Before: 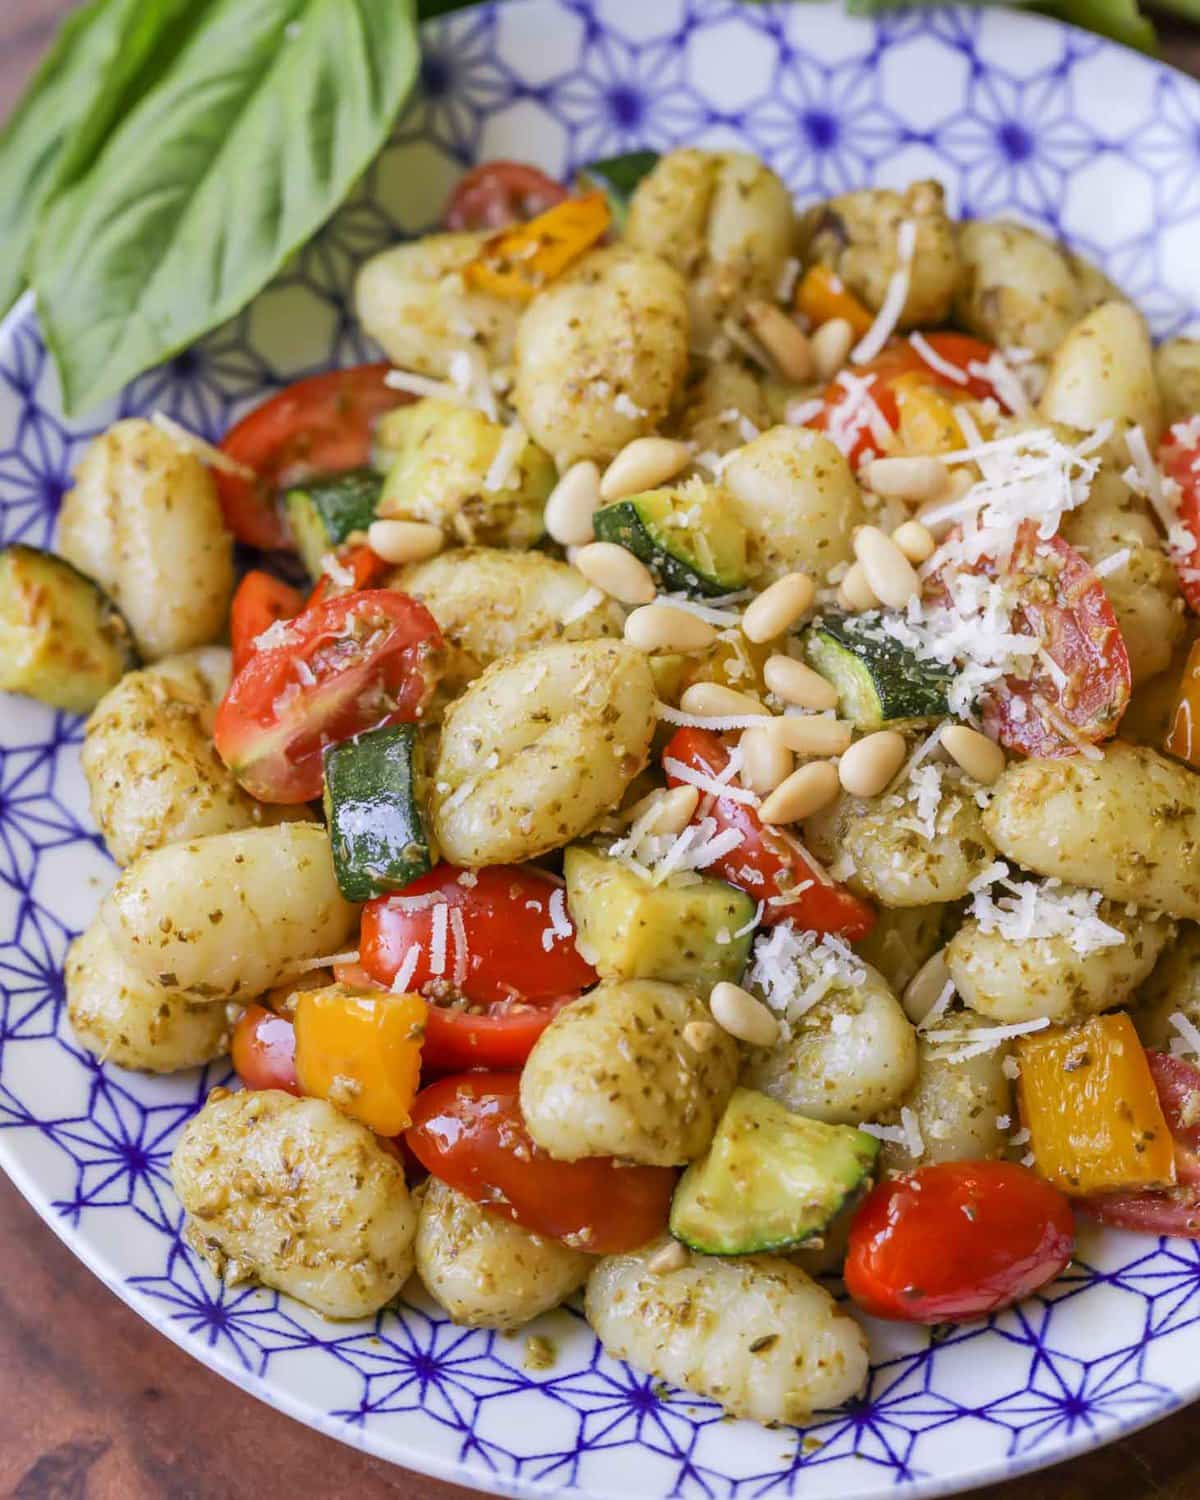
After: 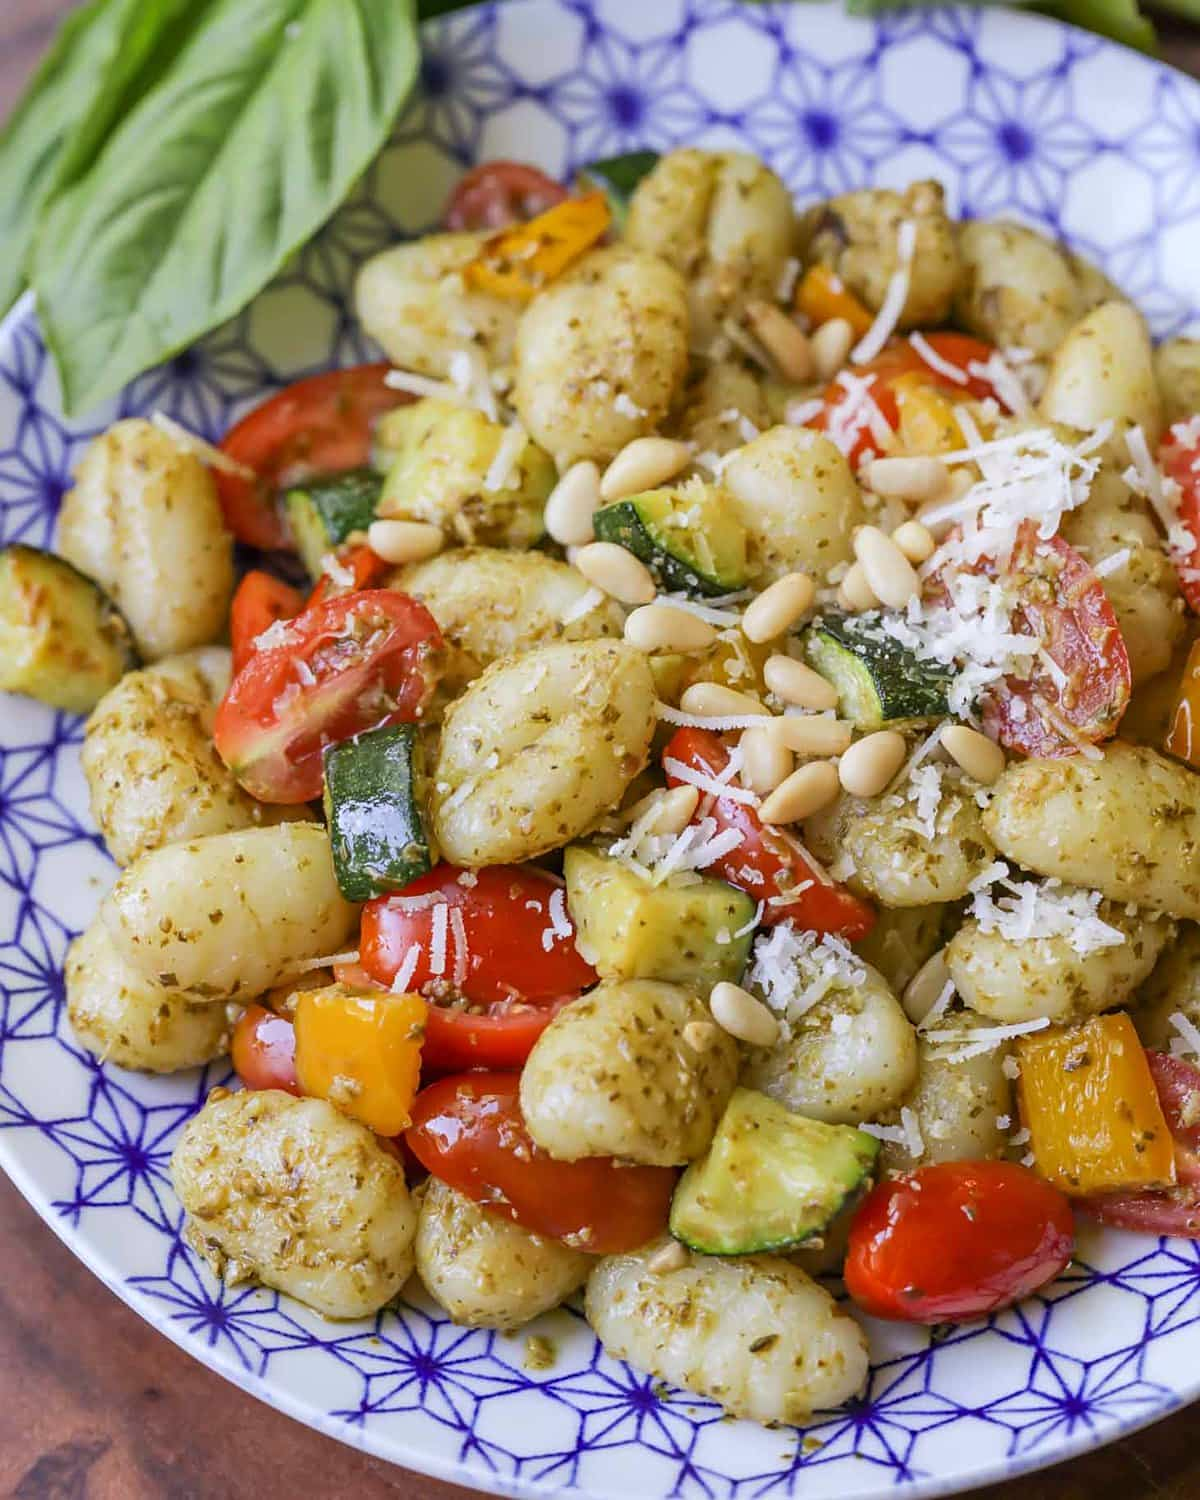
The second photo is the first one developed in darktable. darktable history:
sharpen: amount 0.2
white balance: red 0.982, blue 1.018
